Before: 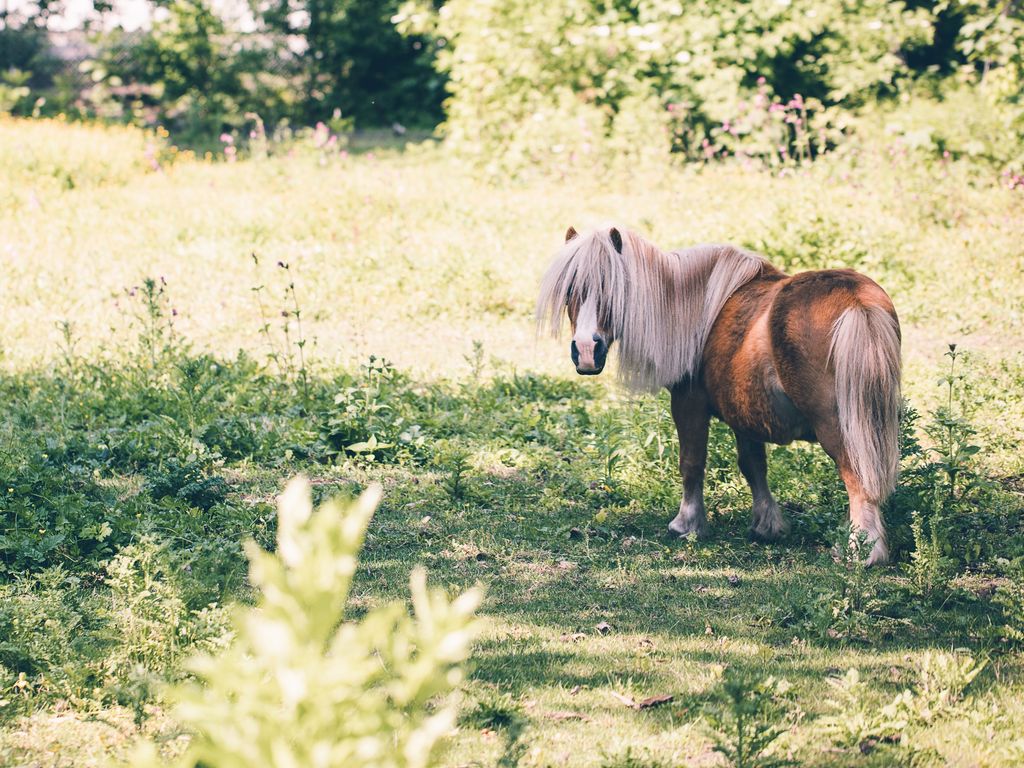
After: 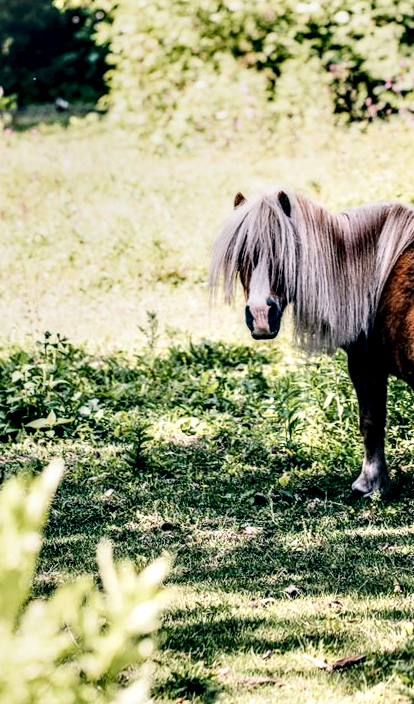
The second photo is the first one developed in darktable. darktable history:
vignetting: fall-off start 100%, brightness 0.05, saturation 0
exposure: black level correction 0, compensate exposure bias true, compensate highlight preservation false
rotate and perspective: rotation -3°, crop left 0.031, crop right 0.968, crop top 0.07, crop bottom 0.93
crop: left 31.229%, right 27.105%
contrast brightness saturation: contrast 0.21, brightness -0.11, saturation 0.21
white balance: red 0.978, blue 0.999
local contrast: detail 203%
filmic rgb: black relative exposure -8.15 EV, white relative exposure 3.76 EV, hardness 4.46
